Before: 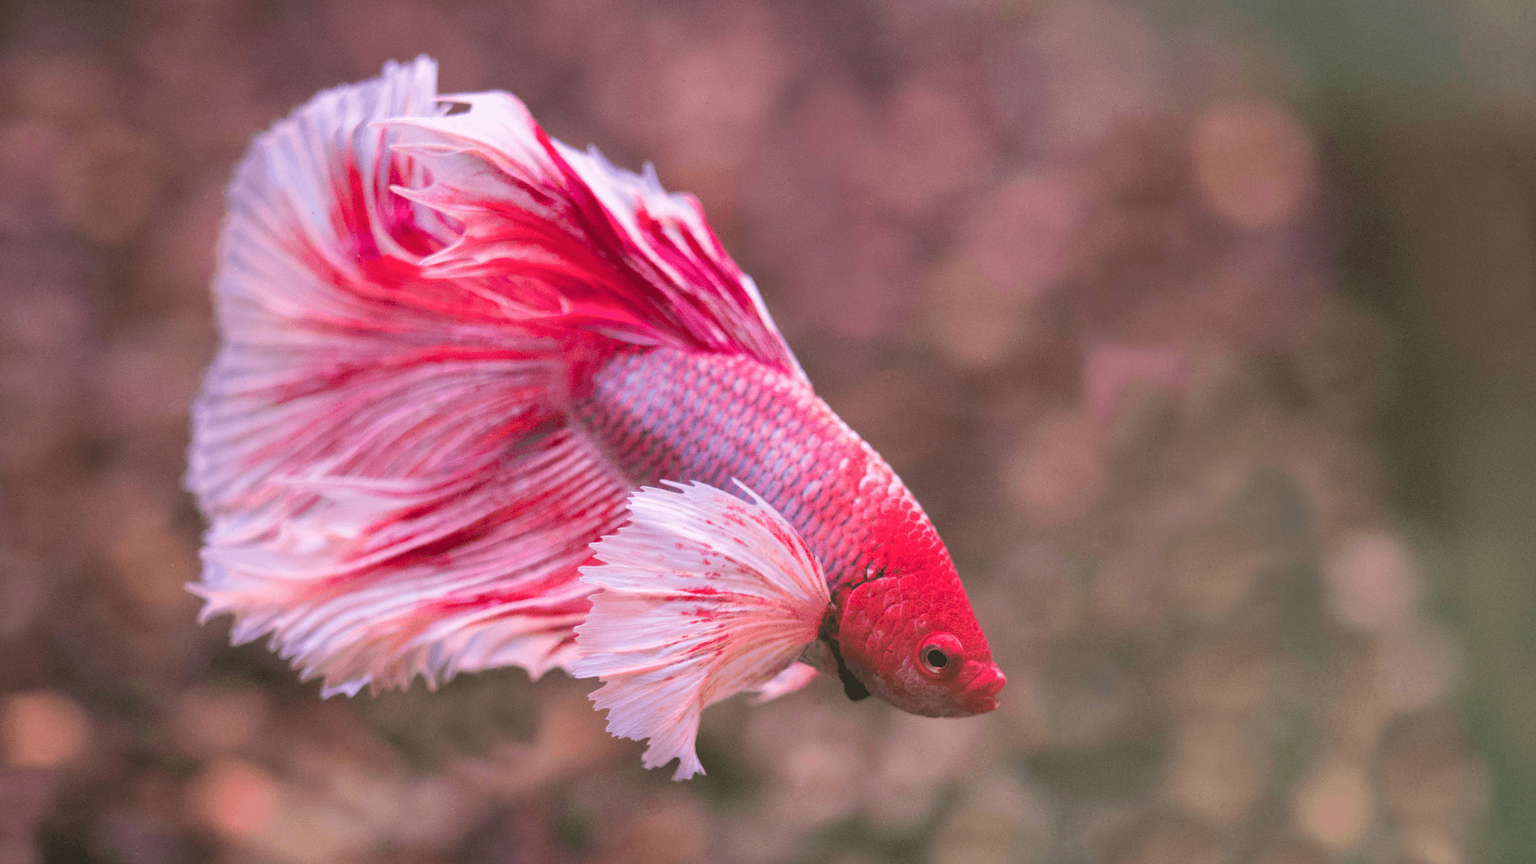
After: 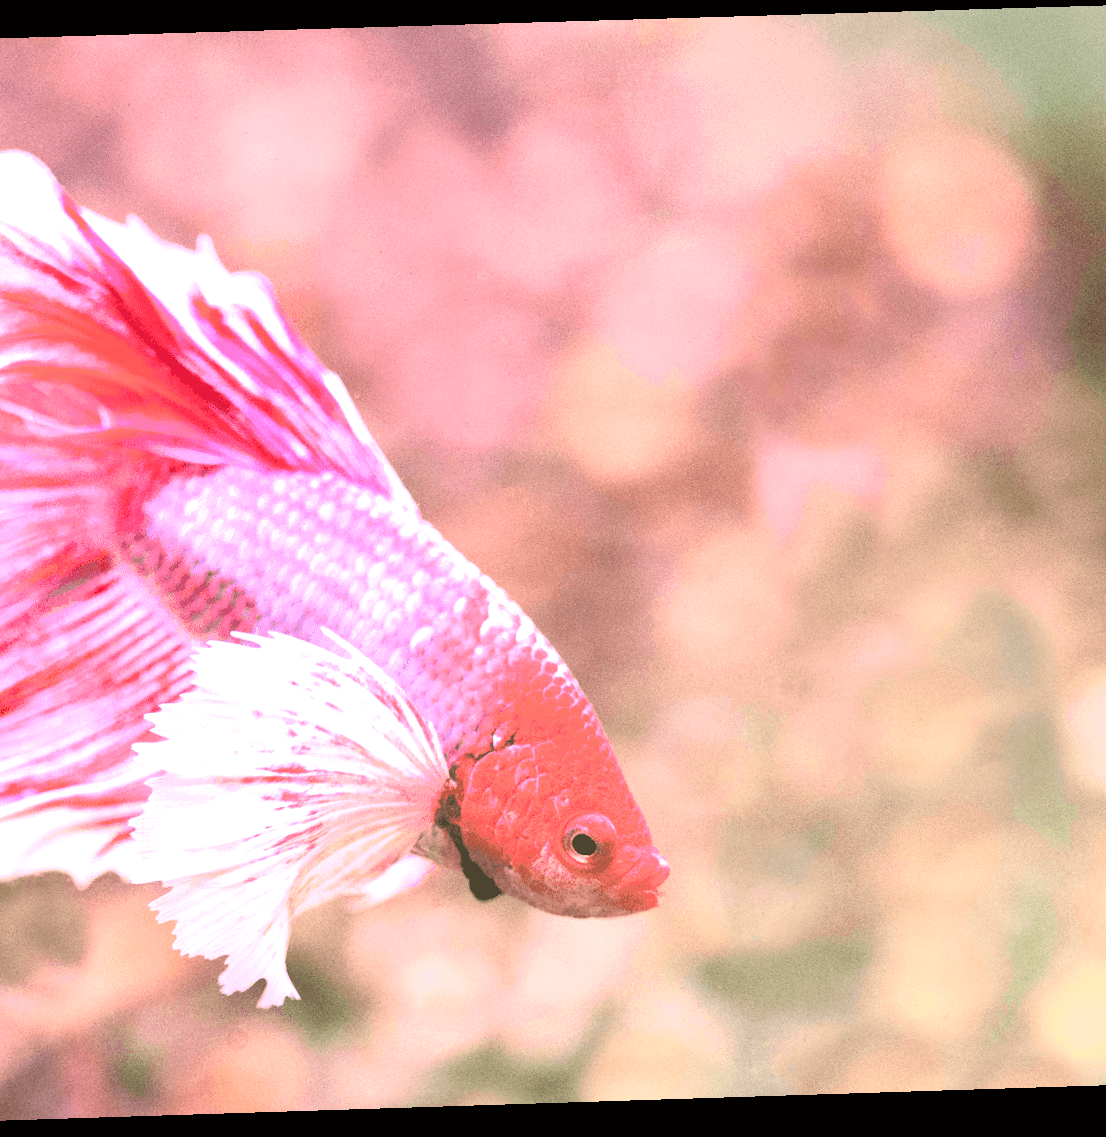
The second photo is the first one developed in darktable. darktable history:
color contrast: green-magenta contrast 0.85, blue-yellow contrast 1.25, unbound 0
tone curve: curves: ch0 [(0, 0) (0.059, 0.027) (0.178, 0.105) (0.292, 0.233) (0.485, 0.472) (0.837, 0.887) (1, 0.983)]; ch1 [(0, 0) (0.23, 0.166) (0.34, 0.298) (0.371, 0.334) (0.435, 0.413) (0.477, 0.469) (0.499, 0.498) (0.534, 0.551) (0.56, 0.585) (0.754, 0.801) (1, 1)]; ch2 [(0, 0) (0.431, 0.414) (0.498, 0.503) (0.524, 0.531) (0.568, 0.567) (0.6, 0.597) (0.65, 0.651) (0.752, 0.764) (1, 1)], color space Lab, independent channels, preserve colors none
rotate and perspective: rotation -1.77°, lens shift (horizontal) 0.004, automatic cropping off
exposure: black level correction 0, exposure 1.75 EV, compensate exposure bias true, compensate highlight preservation false
crop: left 31.458%, top 0%, right 11.876%
